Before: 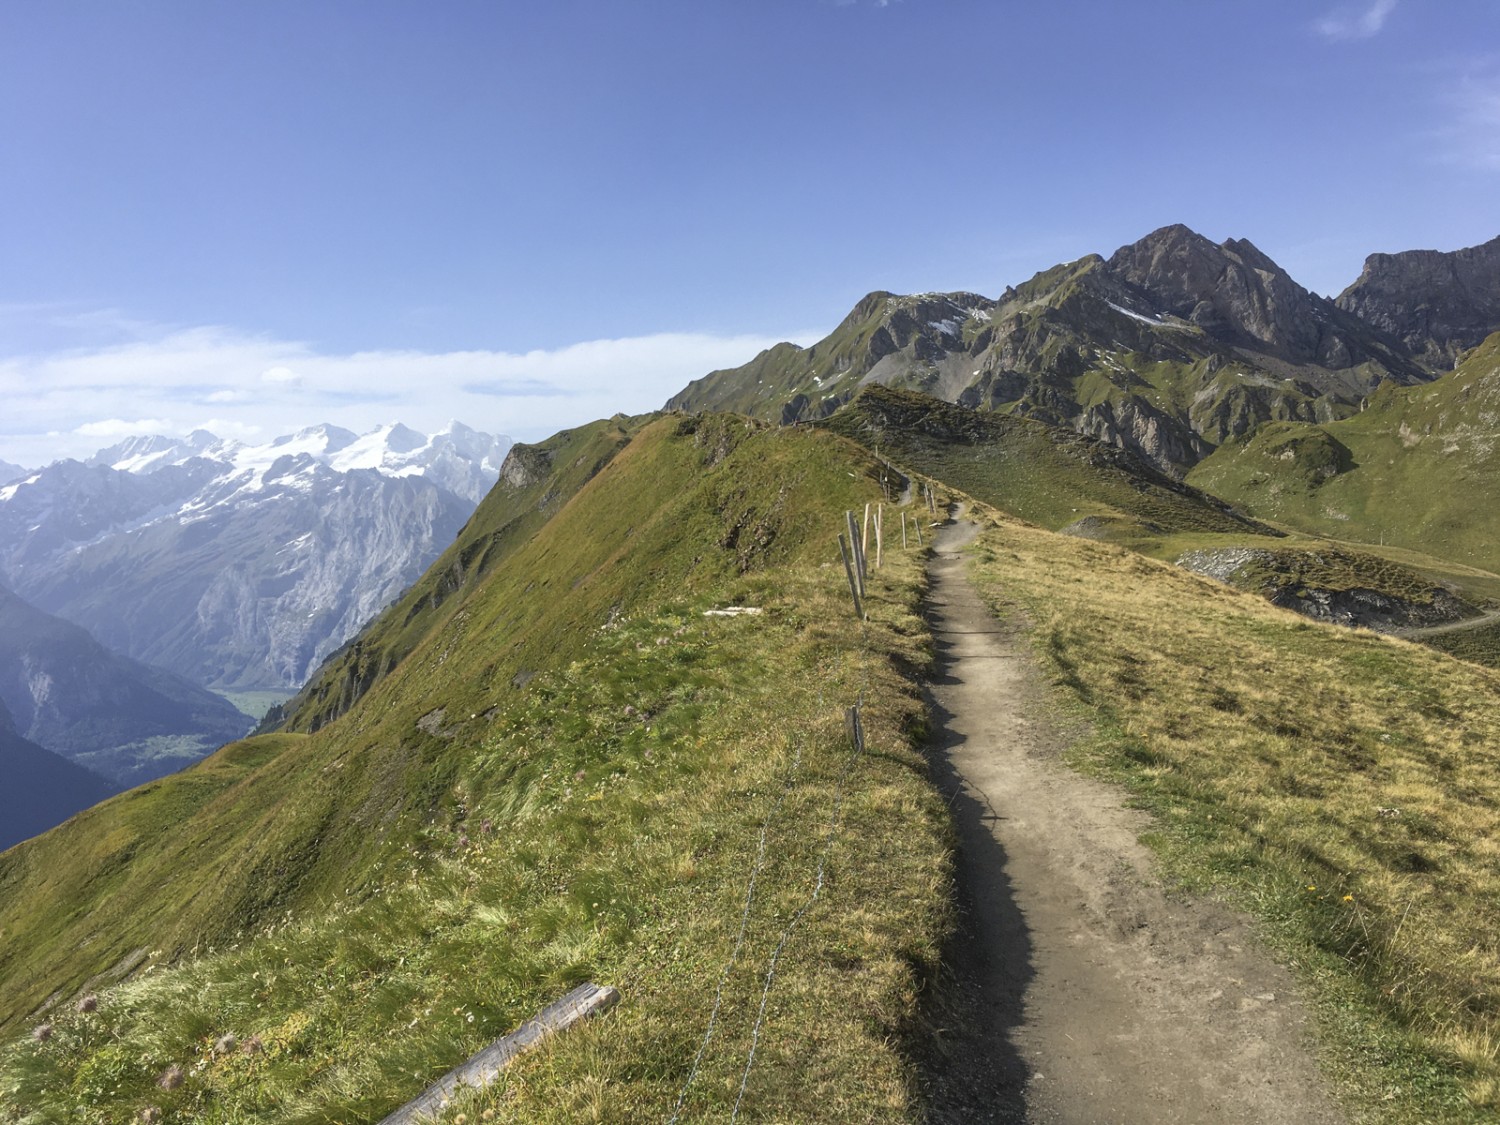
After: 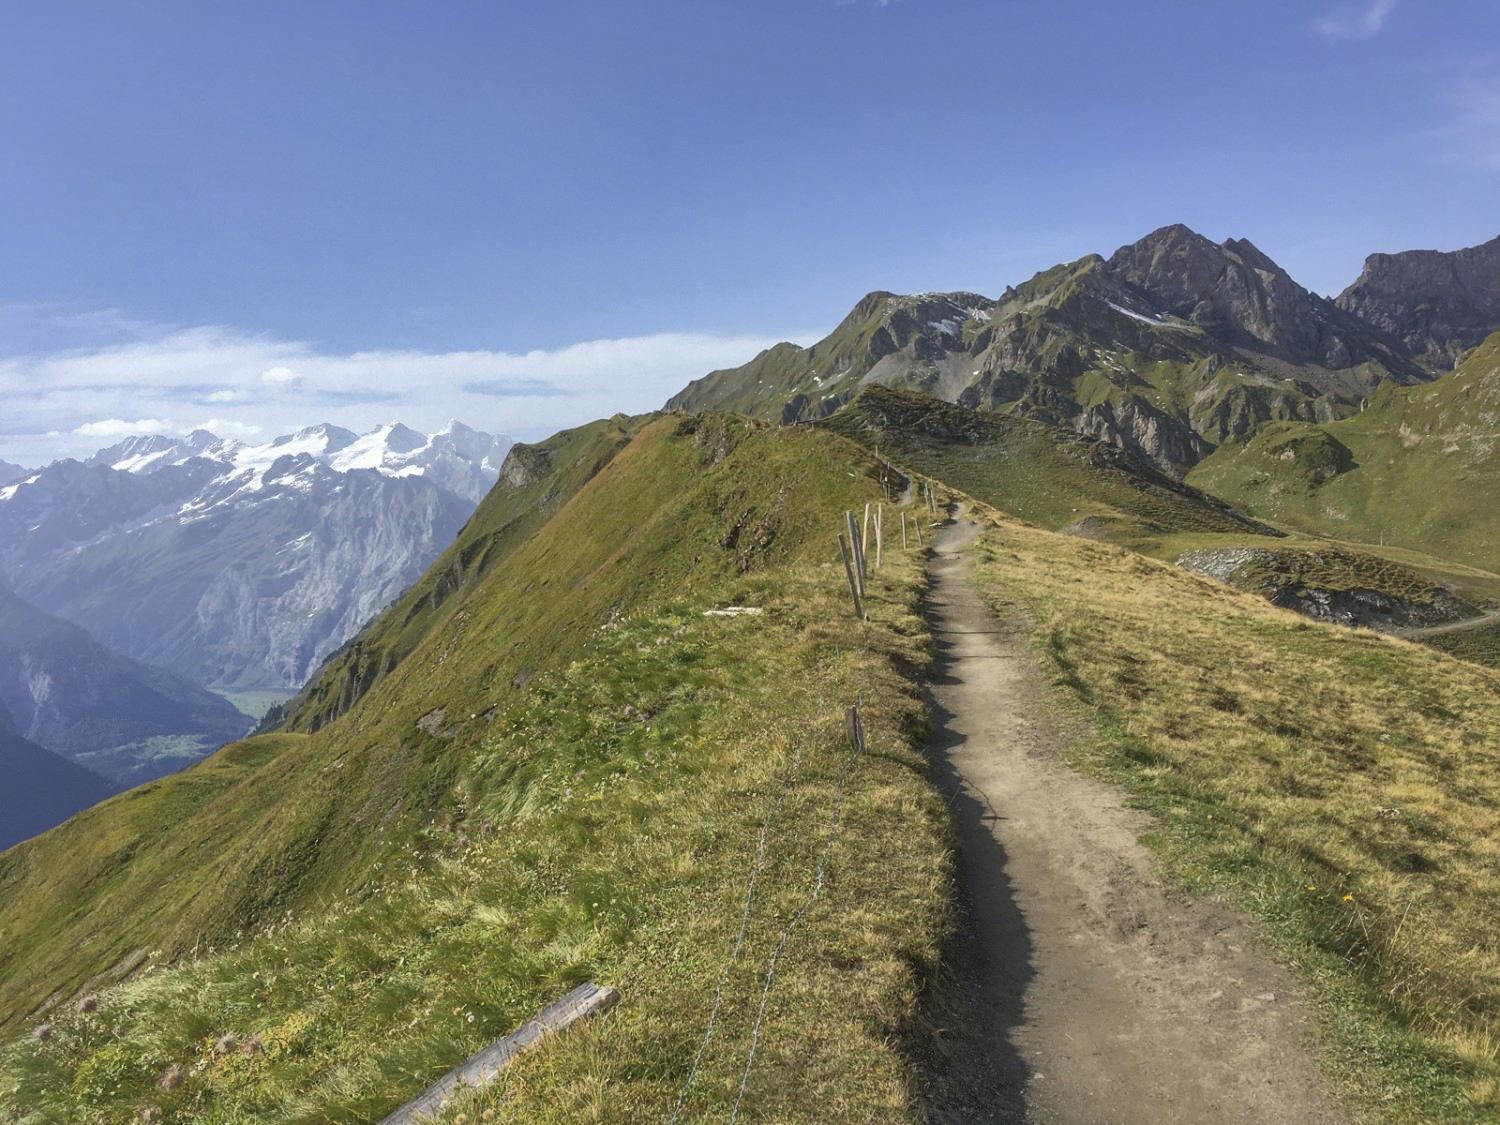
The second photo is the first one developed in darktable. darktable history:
shadows and highlights: highlights -60.05
